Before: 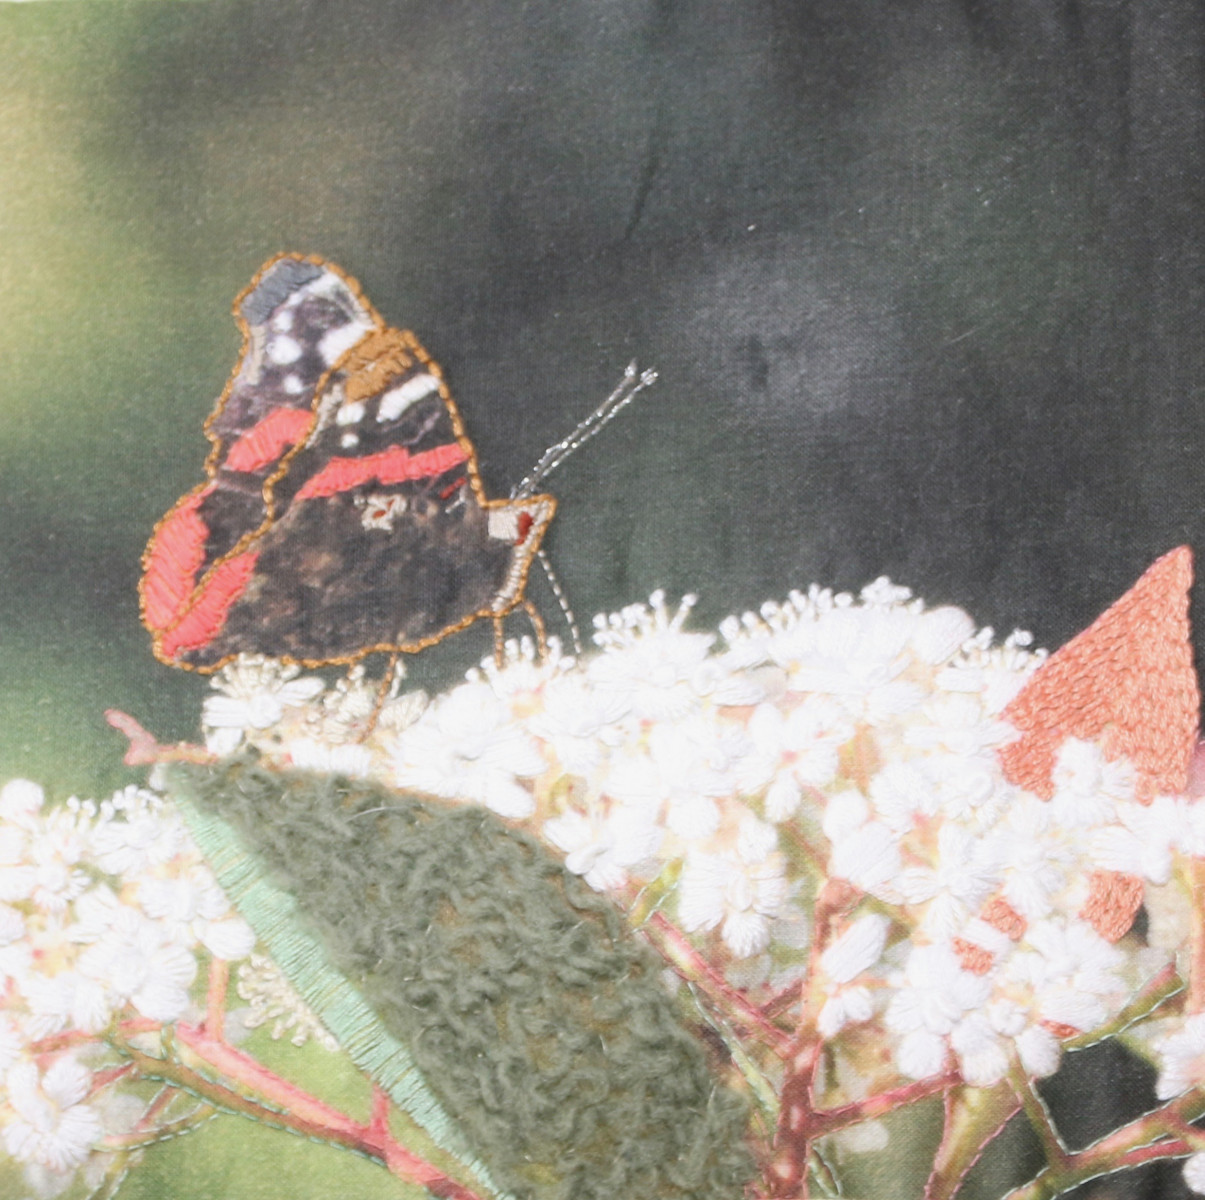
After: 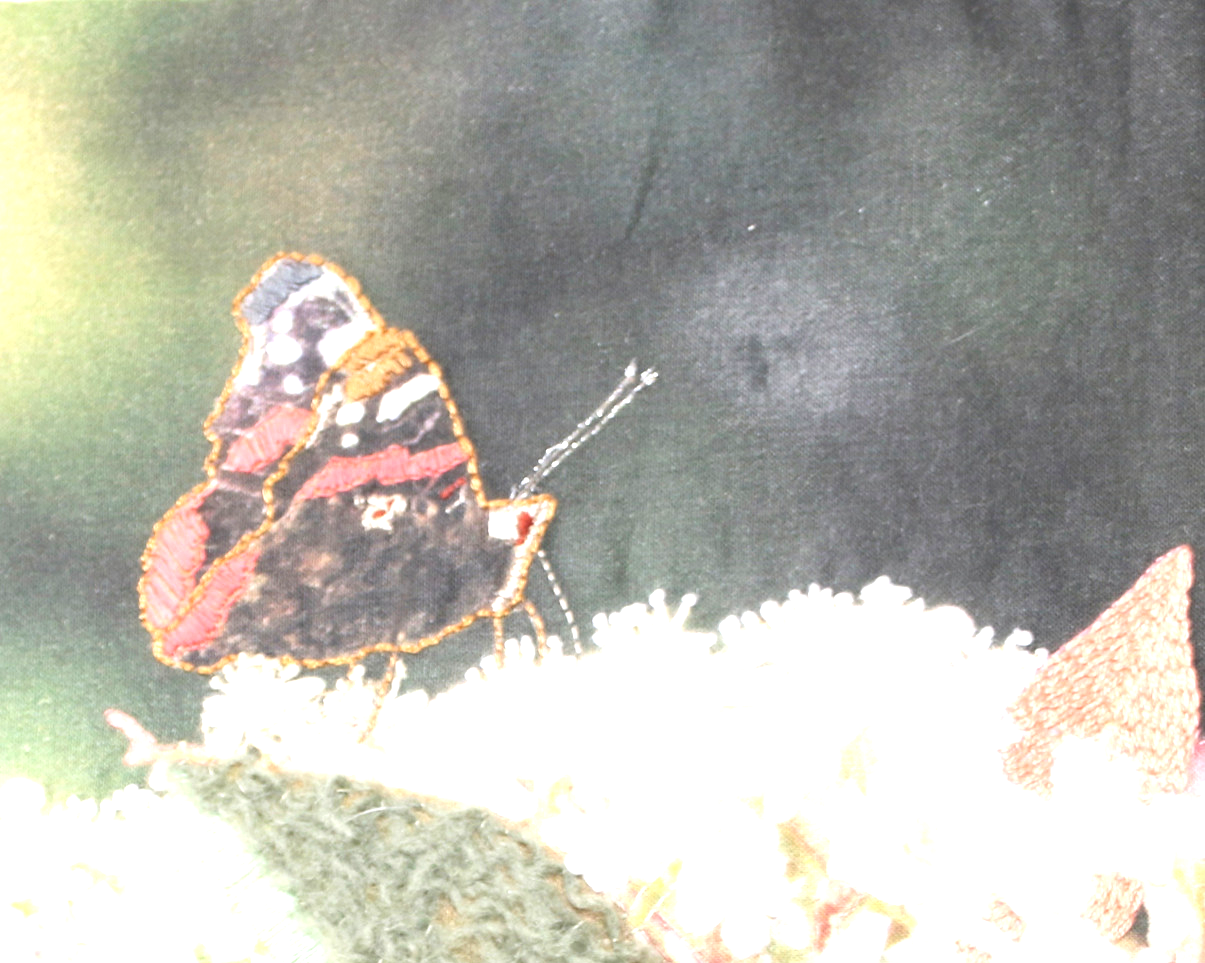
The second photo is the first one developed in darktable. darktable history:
exposure: black level correction 0, exposure 1.106 EV, compensate exposure bias true, compensate highlight preservation false
crop: bottom 19.685%
